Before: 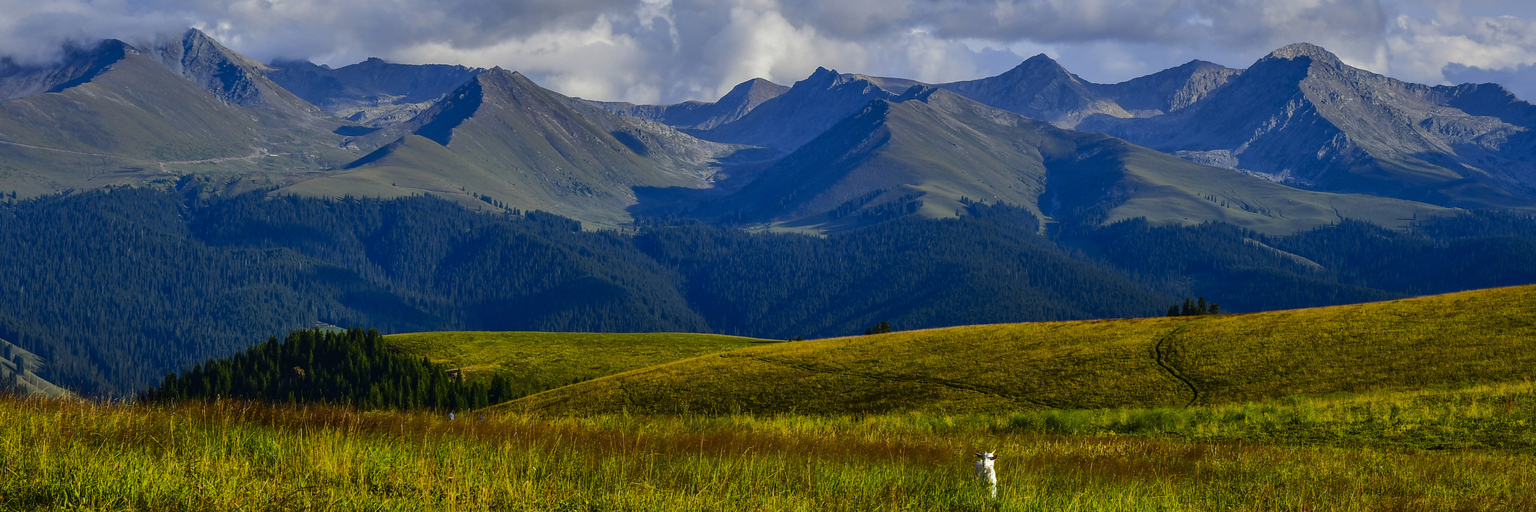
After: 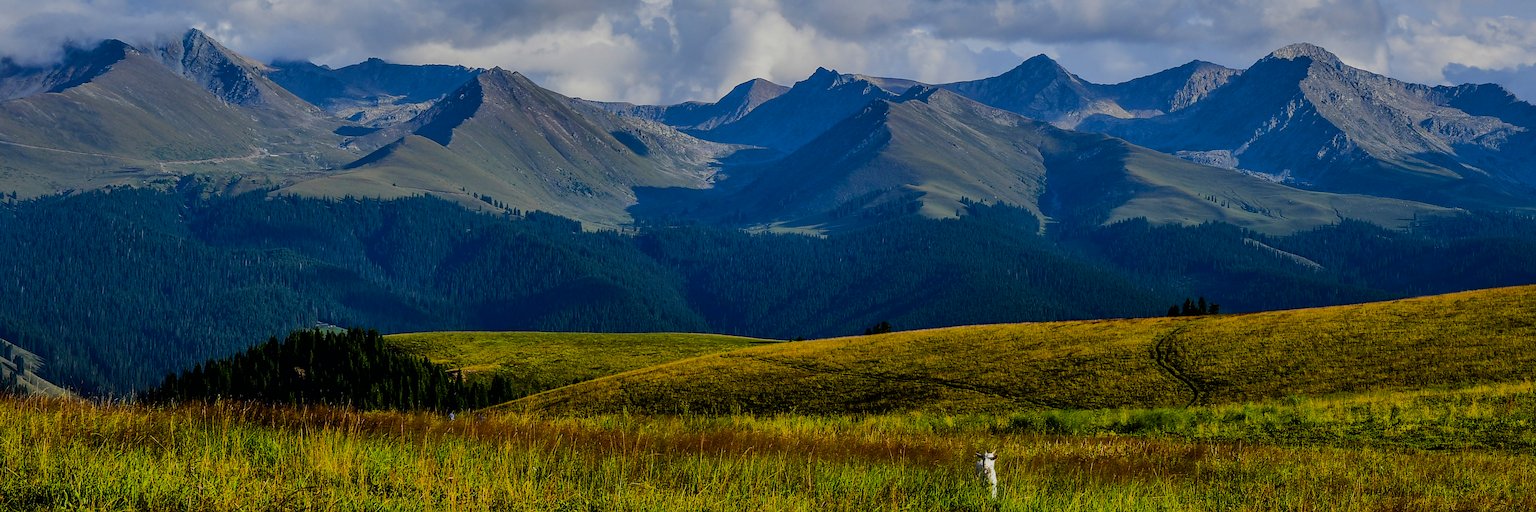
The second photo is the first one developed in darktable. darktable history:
filmic rgb: black relative exposure -7.65 EV, white relative exposure 4.56 EV, hardness 3.61, contrast 1.05
sharpen: radius 1, threshold 1
